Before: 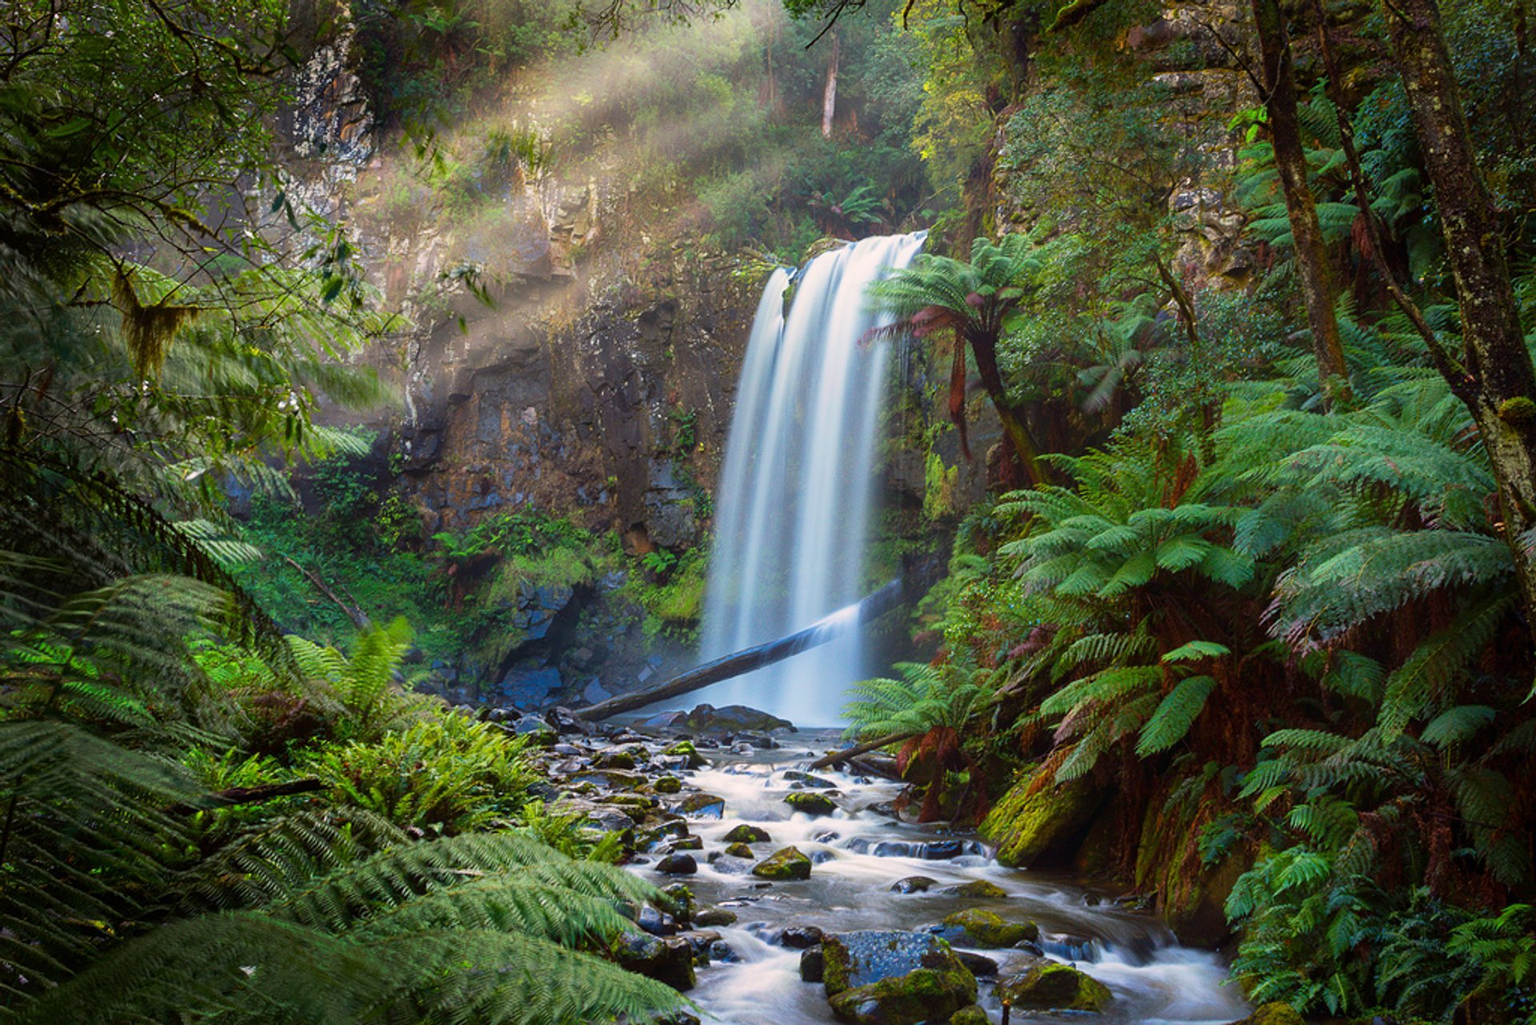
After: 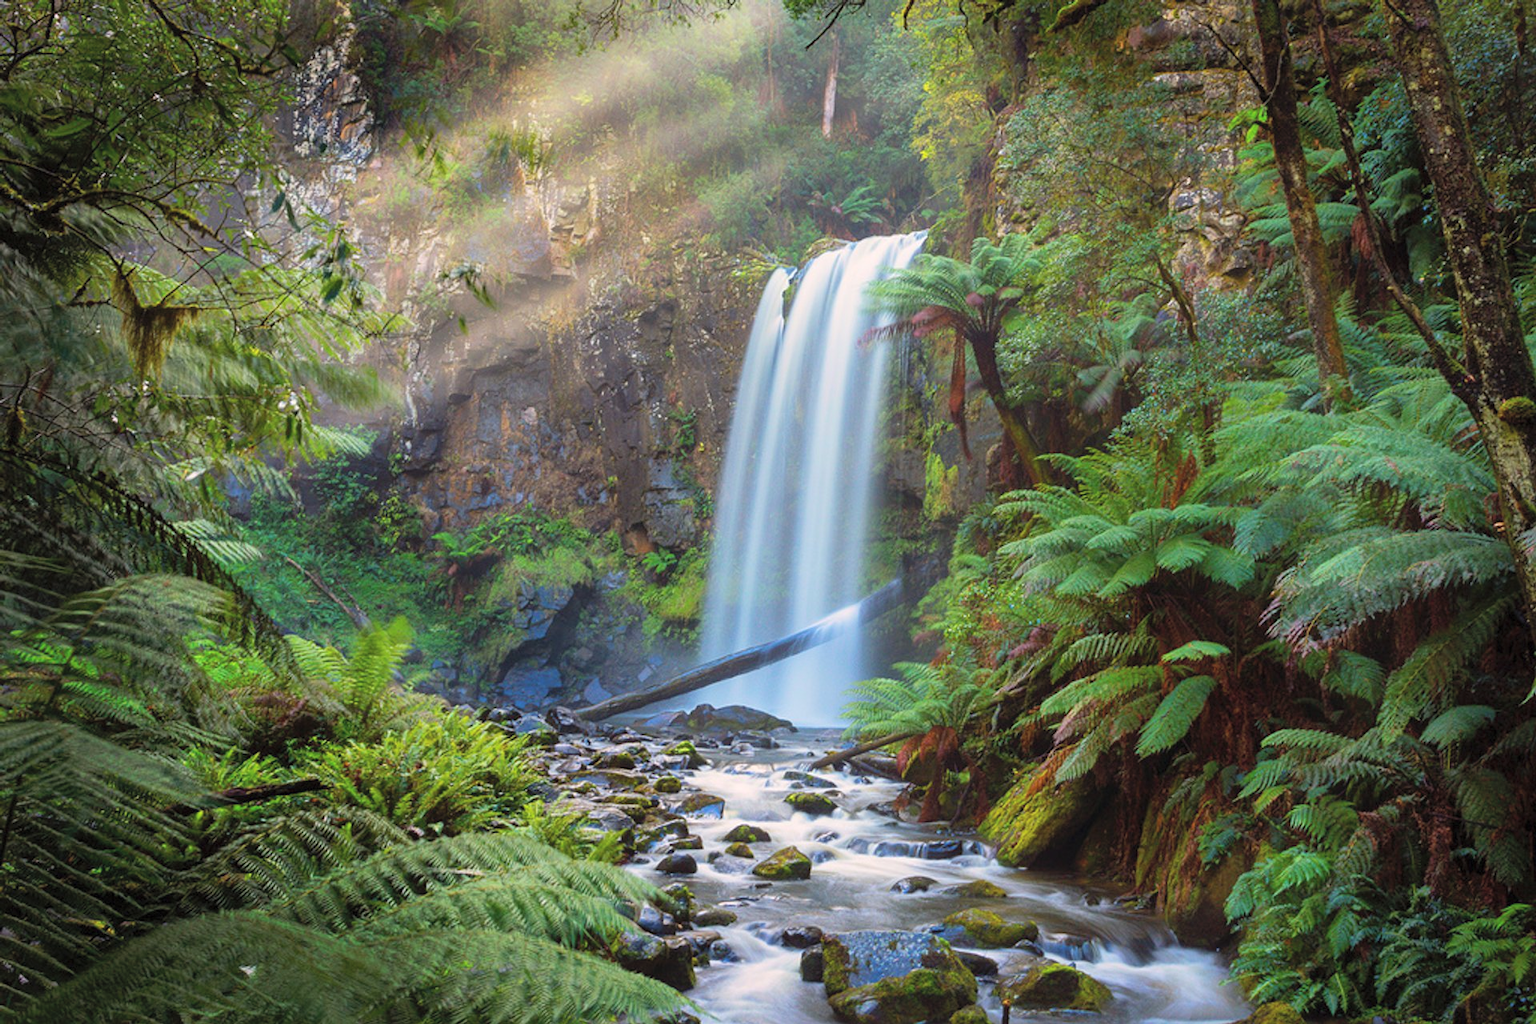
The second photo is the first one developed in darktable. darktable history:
contrast brightness saturation: brightness 0.151
shadows and highlights: shadows 25.86, highlights -26.43
